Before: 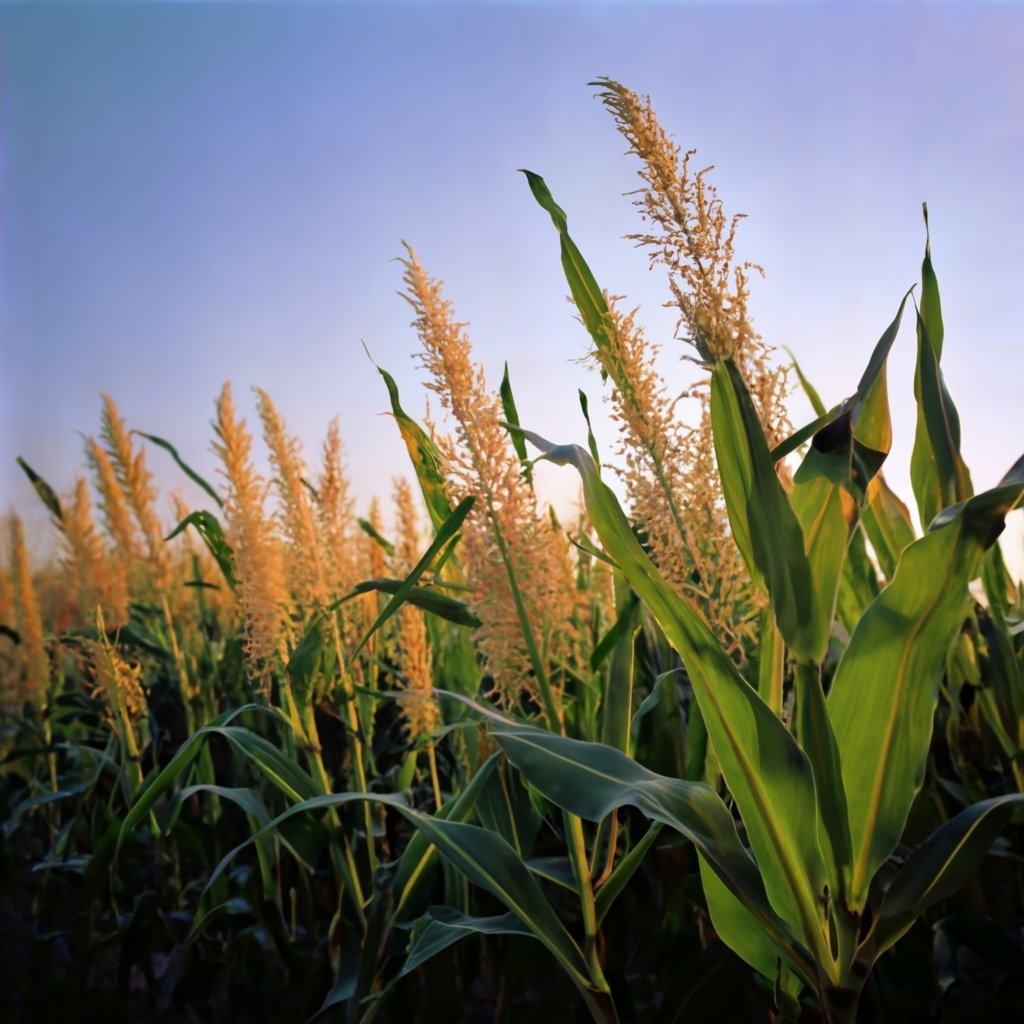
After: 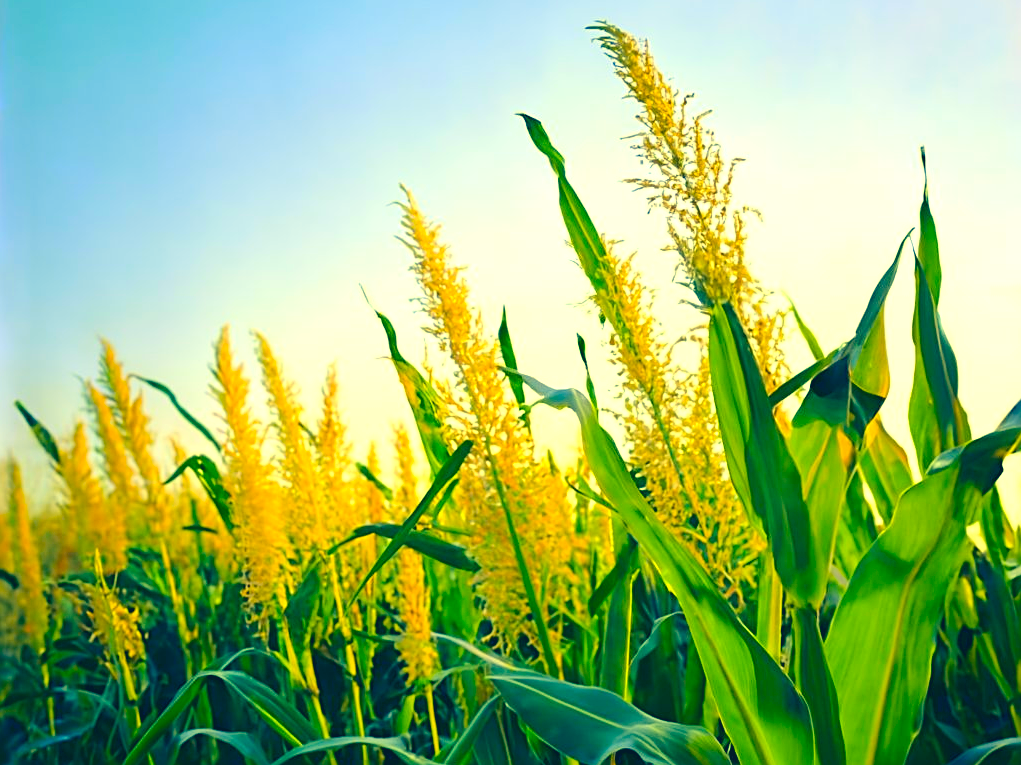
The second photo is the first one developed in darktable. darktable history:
sharpen: on, module defaults
color balance rgb: perceptual saturation grading › global saturation 29.9%, contrast -29.864%
crop: left 0.2%, top 5.472%, bottom 19.762%
exposure: black level correction 0, exposure 1.19 EV, compensate exposure bias true, compensate highlight preservation false
color correction: highlights a* -15.99, highlights b* 39.7, shadows a* -39.33, shadows b* -26.66
tone equalizer: -8 EV -0.764 EV, -7 EV -0.702 EV, -6 EV -0.638 EV, -5 EV -0.39 EV, -3 EV 0.375 EV, -2 EV 0.6 EV, -1 EV 0.68 EV, +0 EV 0.735 EV, edges refinement/feathering 500, mask exposure compensation -1.57 EV, preserve details no
